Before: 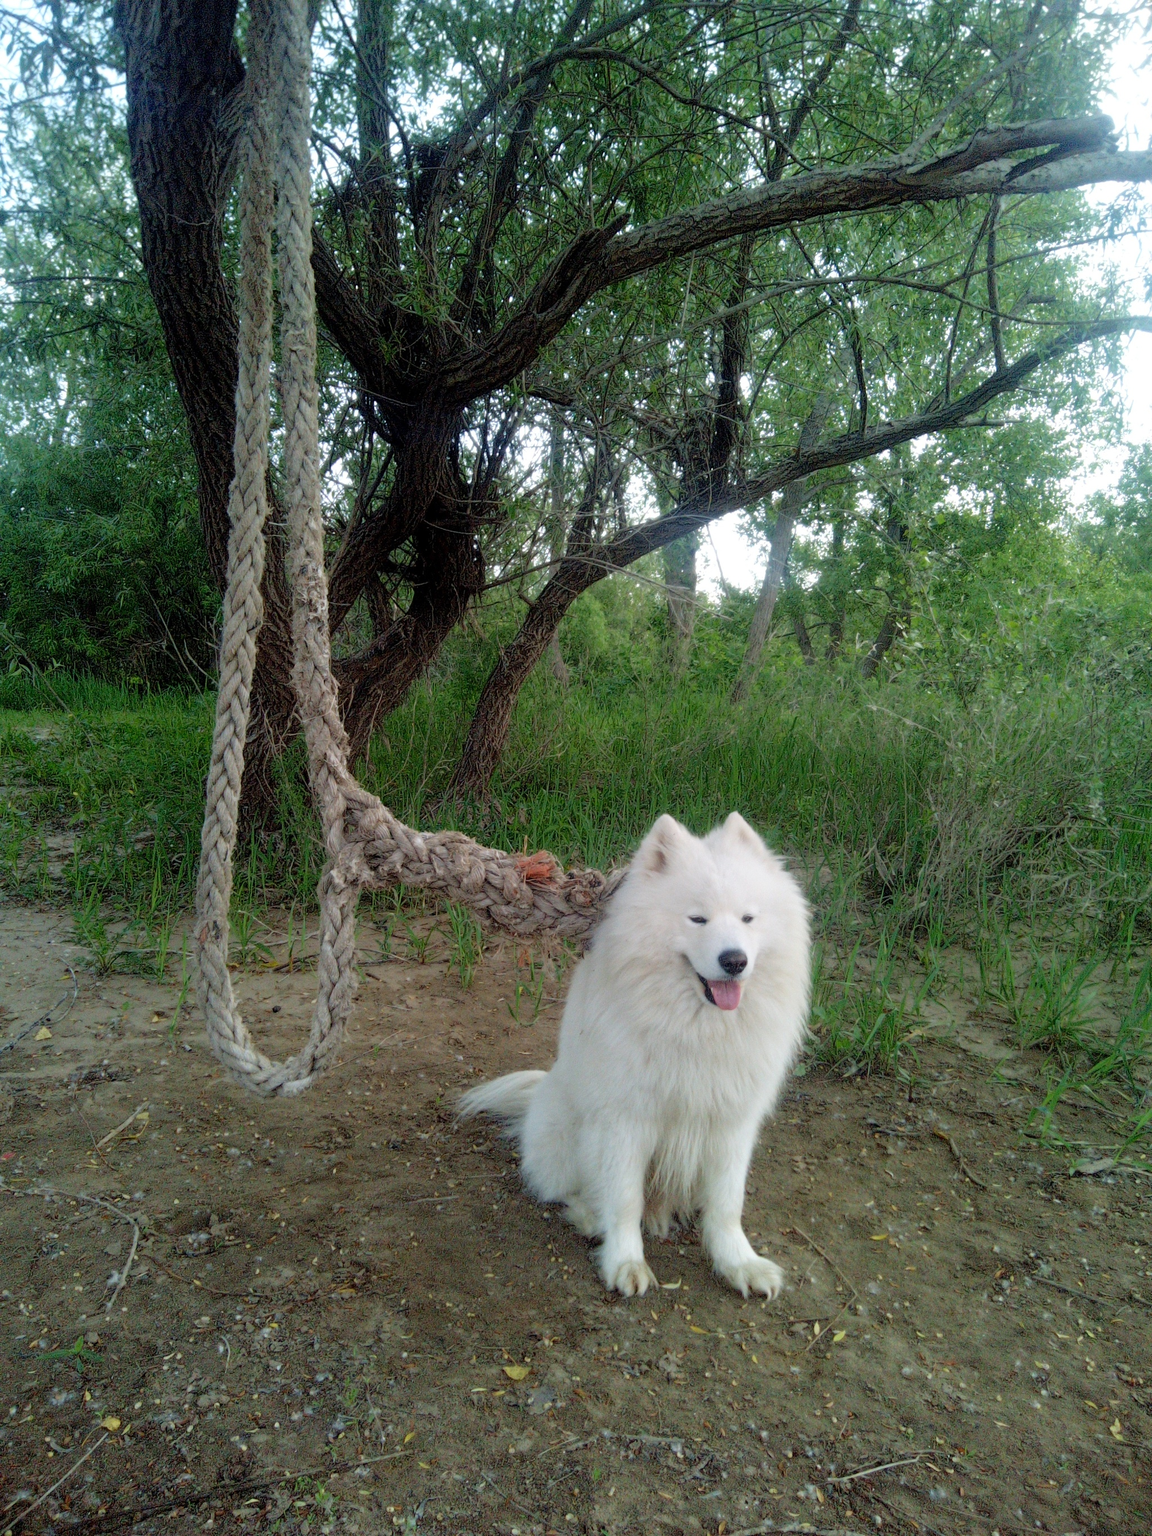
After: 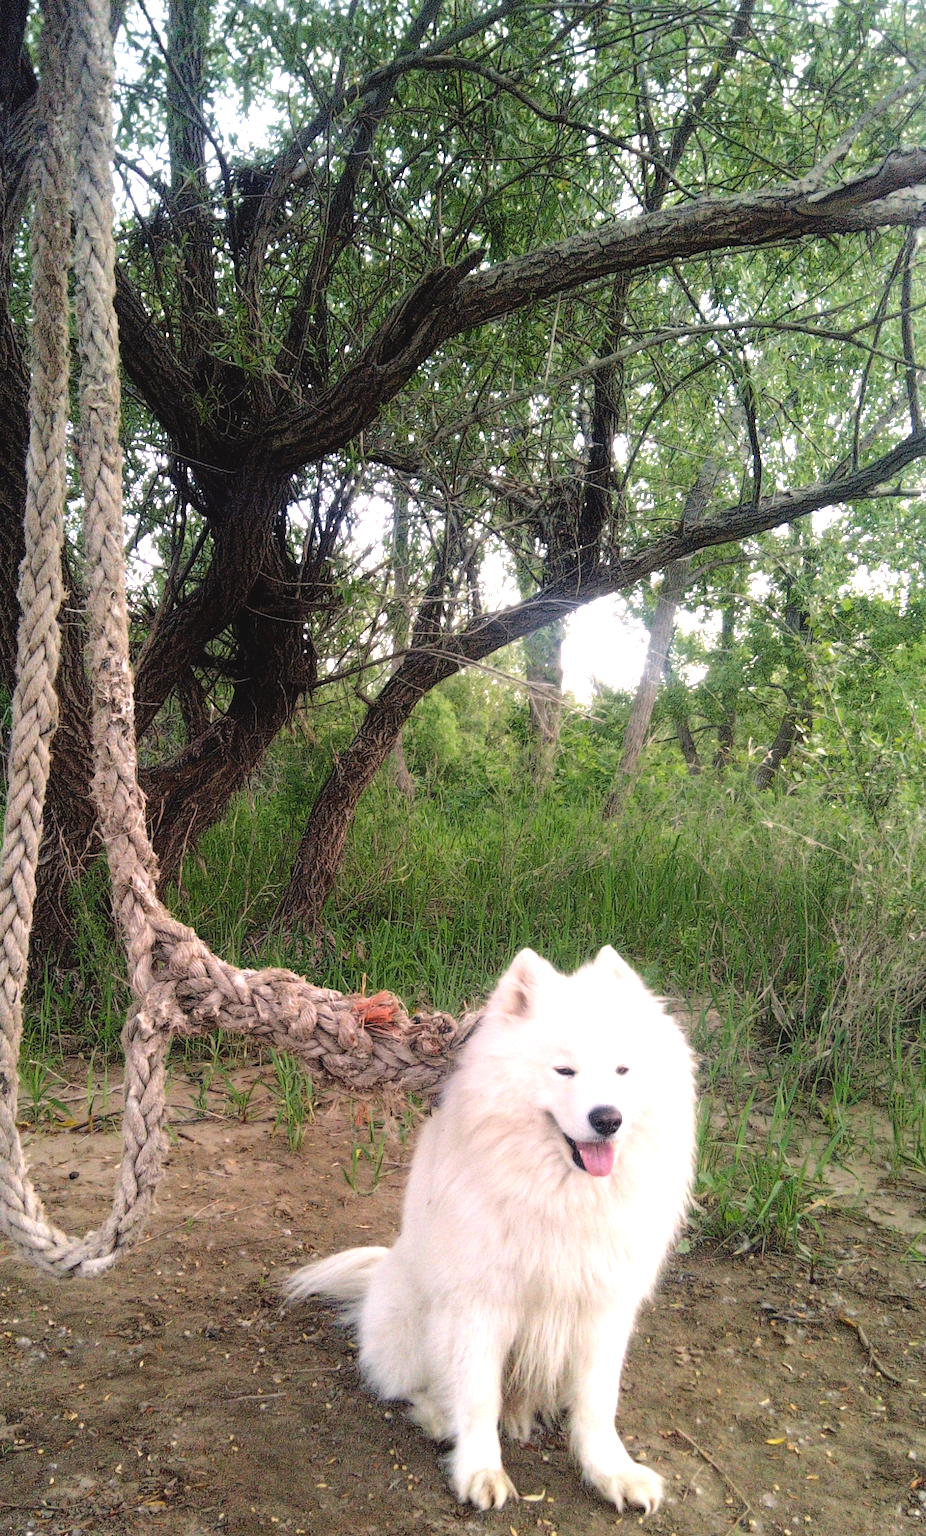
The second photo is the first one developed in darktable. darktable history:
tone equalizer: -8 EV -0.395 EV, -7 EV -0.365 EV, -6 EV -0.294 EV, -5 EV -0.192 EV, -3 EV 0.191 EV, -2 EV 0.333 EV, -1 EV 0.387 EV, +0 EV 0.429 EV, edges refinement/feathering 500, mask exposure compensation -1.57 EV, preserve details no
color correction: highlights a* 12.73, highlights b* 5.57
crop: left 18.548%, right 12.392%, bottom 14.131%
exposure: black level correction -0.005, exposure 0.627 EV, compensate exposure bias true, compensate highlight preservation false
